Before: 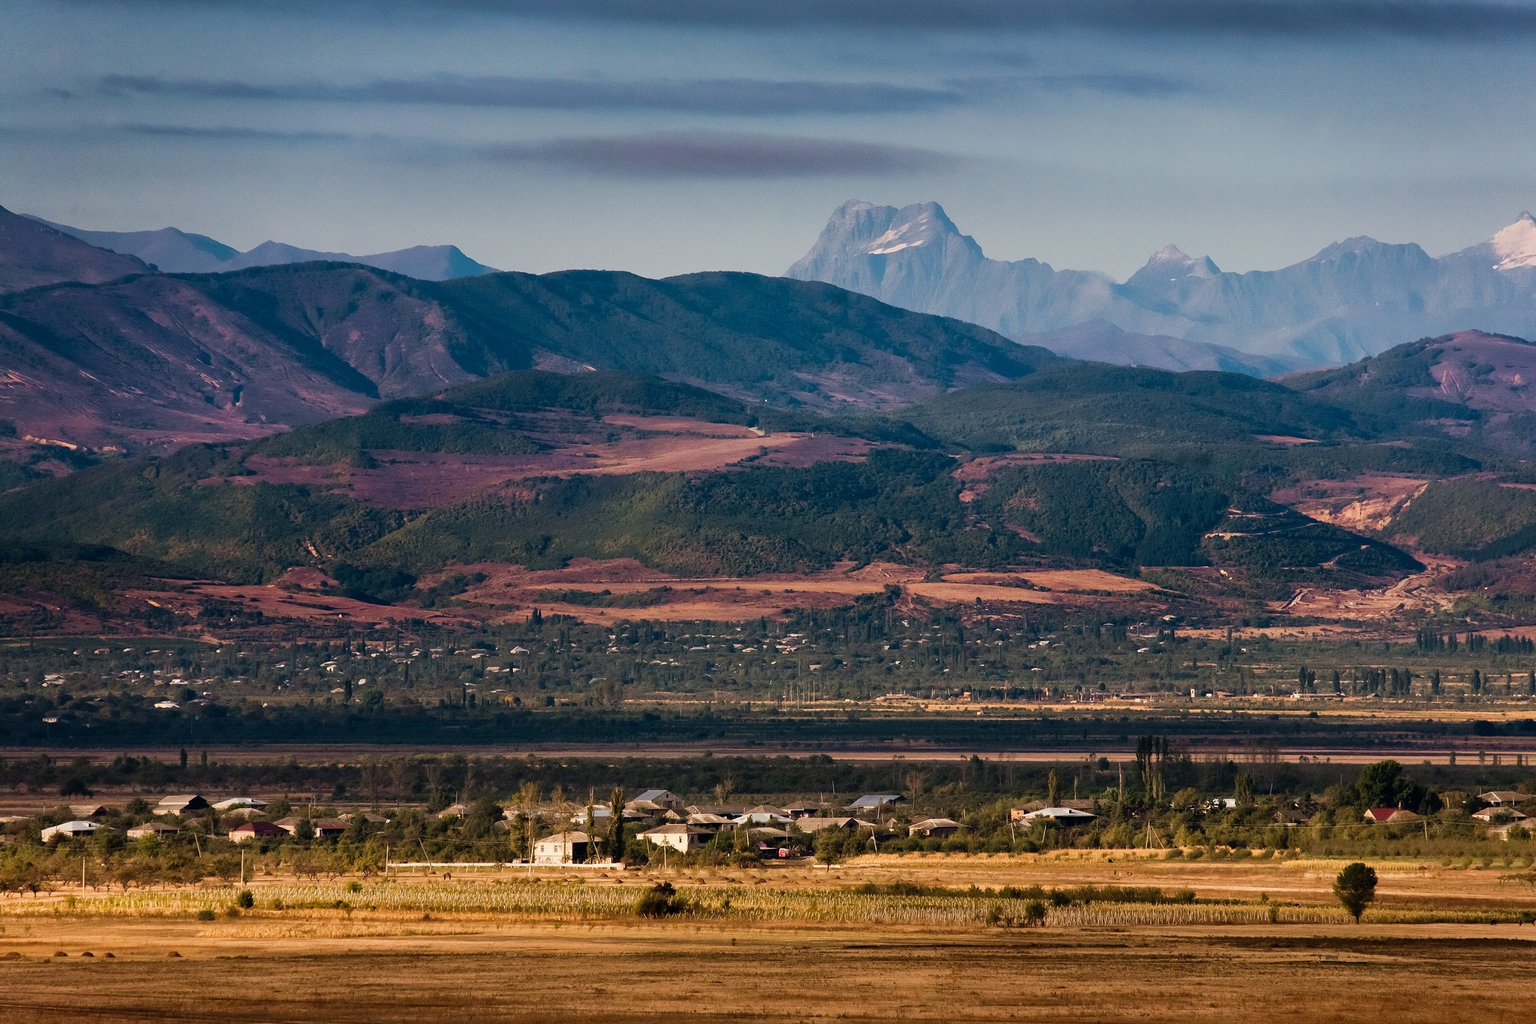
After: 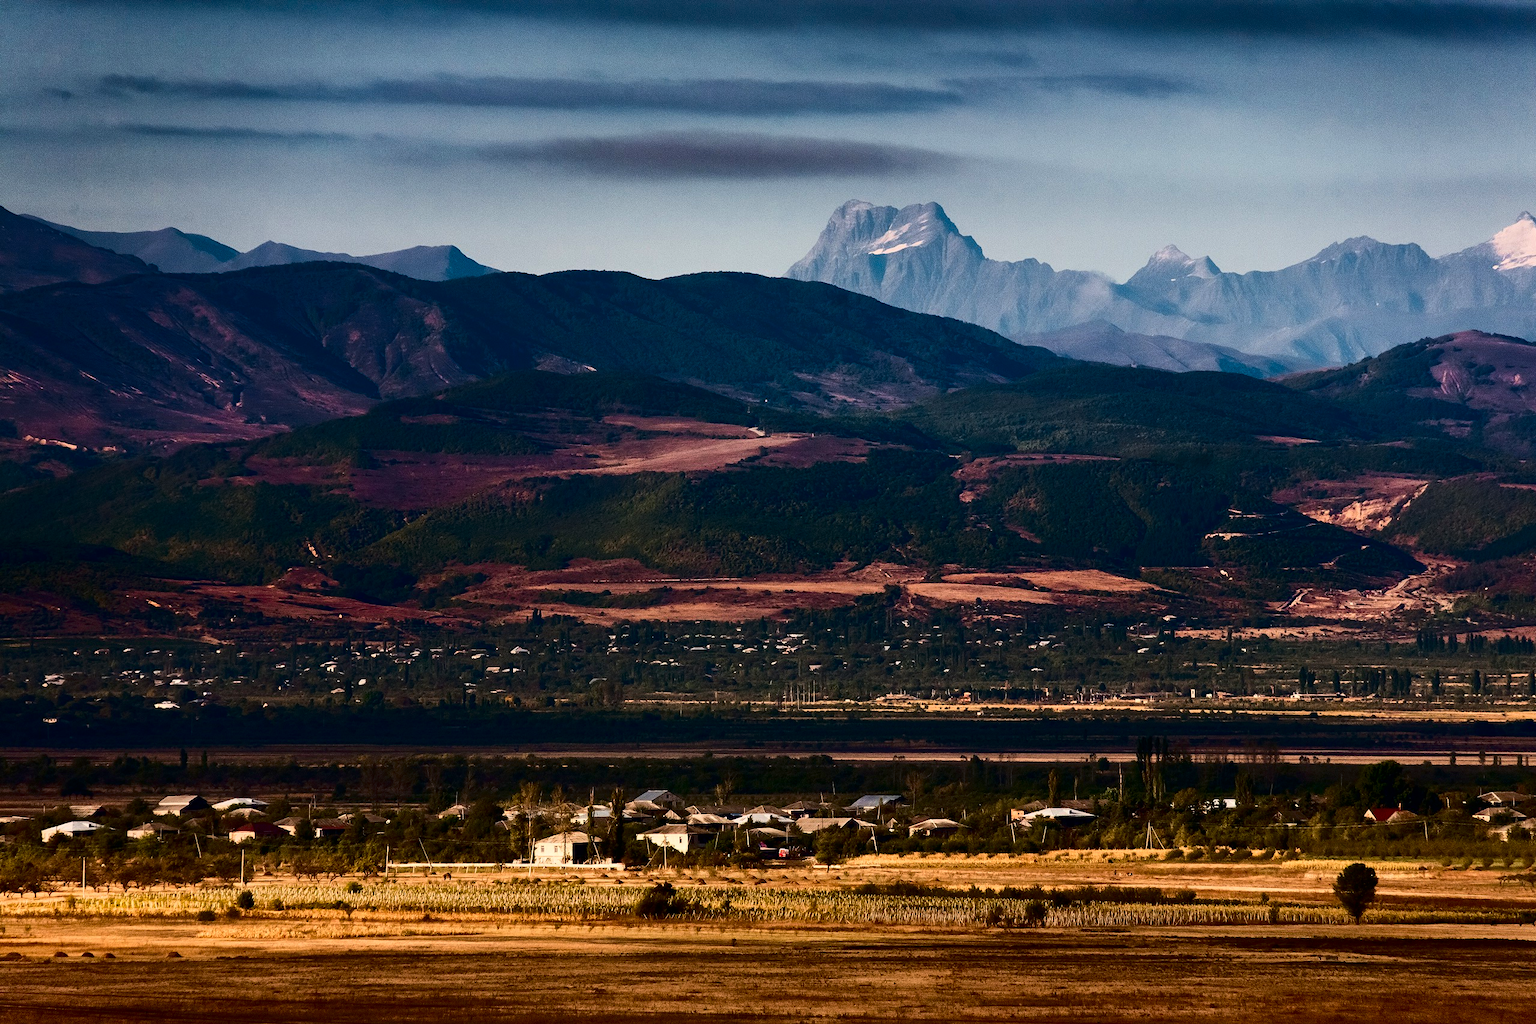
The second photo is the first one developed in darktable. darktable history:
contrast brightness saturation: contrast 0.331, brightness -0.084, saturation 0.172
base curve: curves: ch0 [(0, 0) (0.303, 0.277) (1, 1)], preserve colors none
